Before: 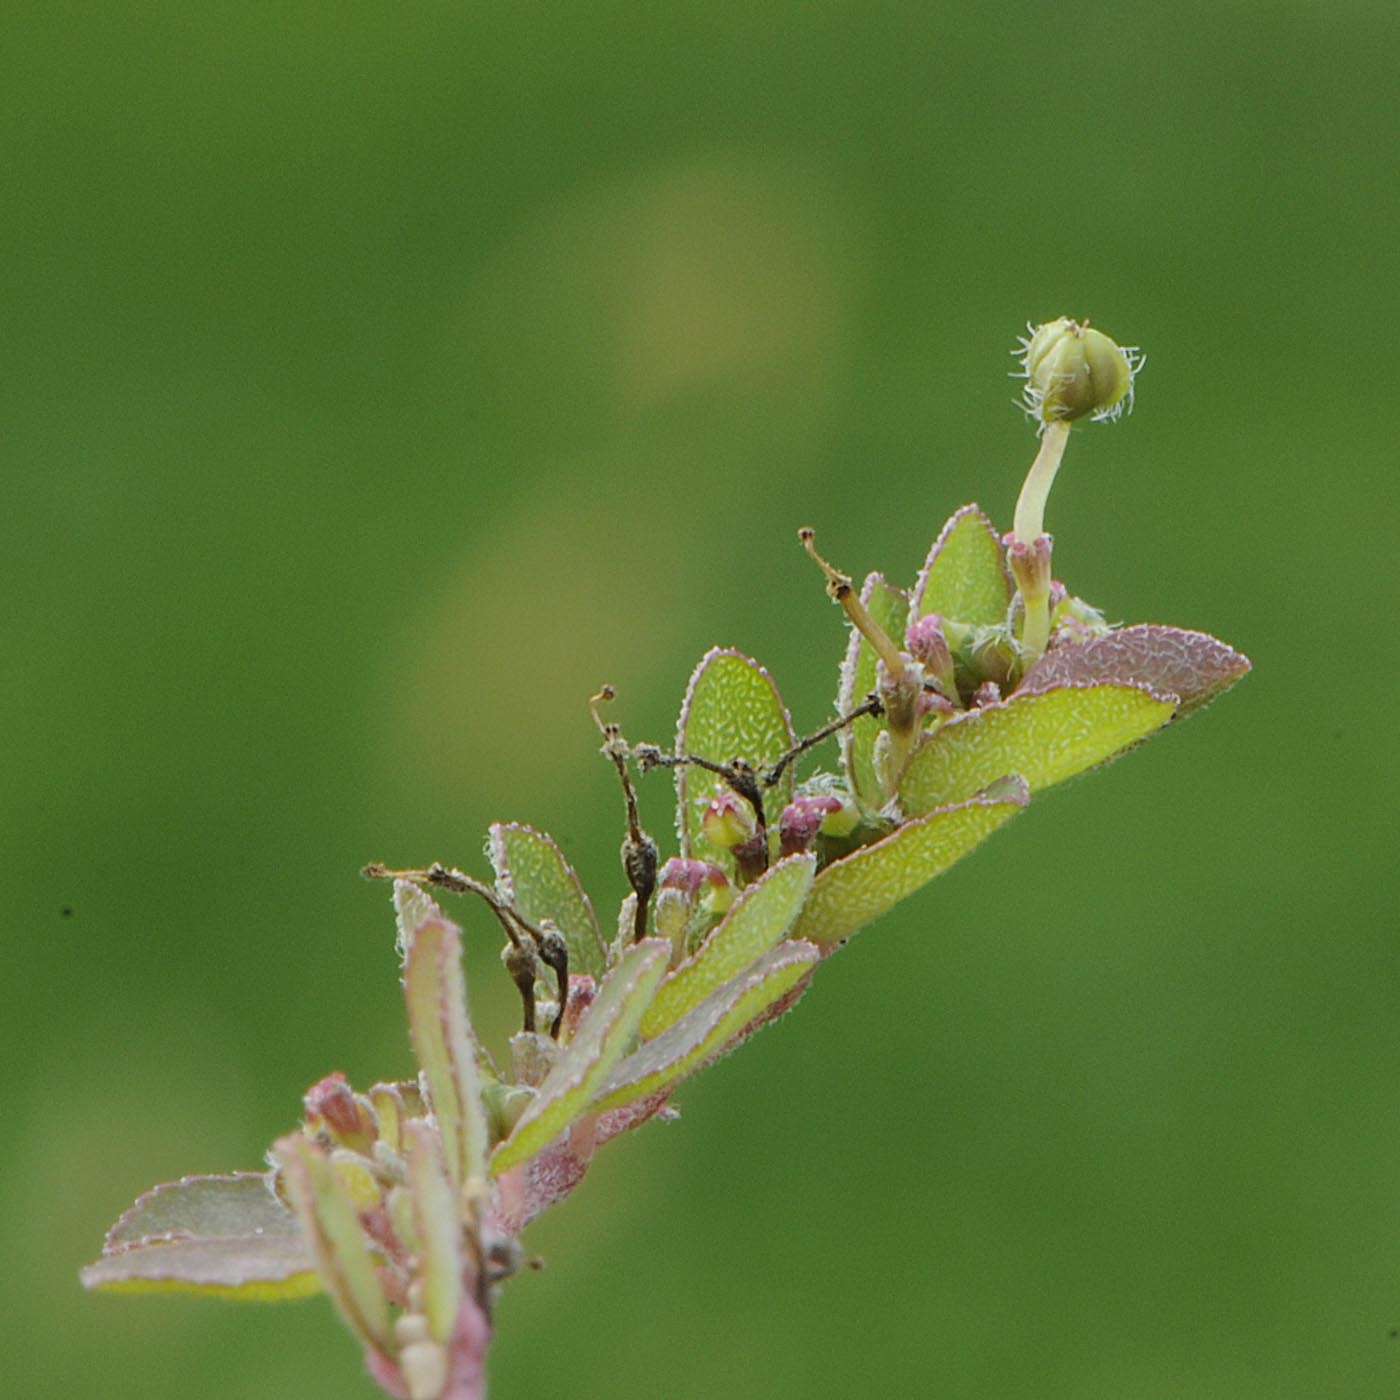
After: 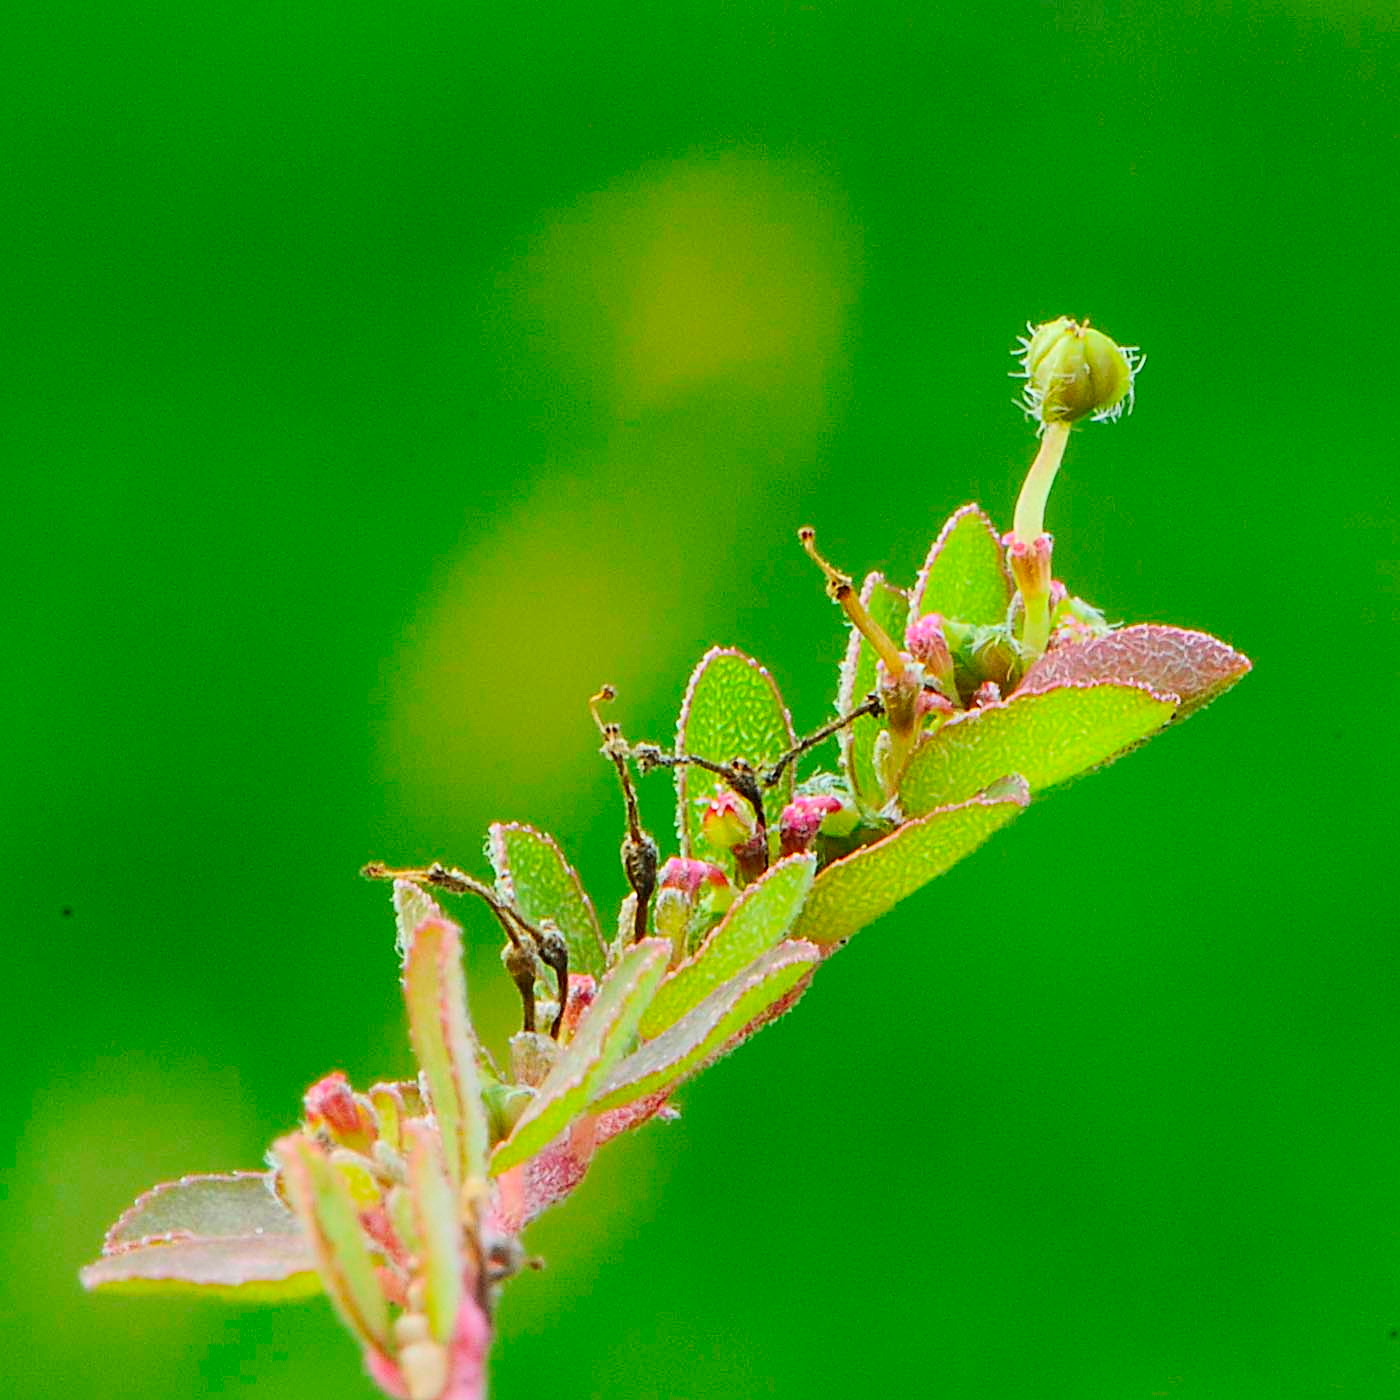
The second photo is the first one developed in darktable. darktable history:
contrast brightness saturation: contrast 0.198, brightness 0.199, saturation 0.811
sharpen: on, module defaults
